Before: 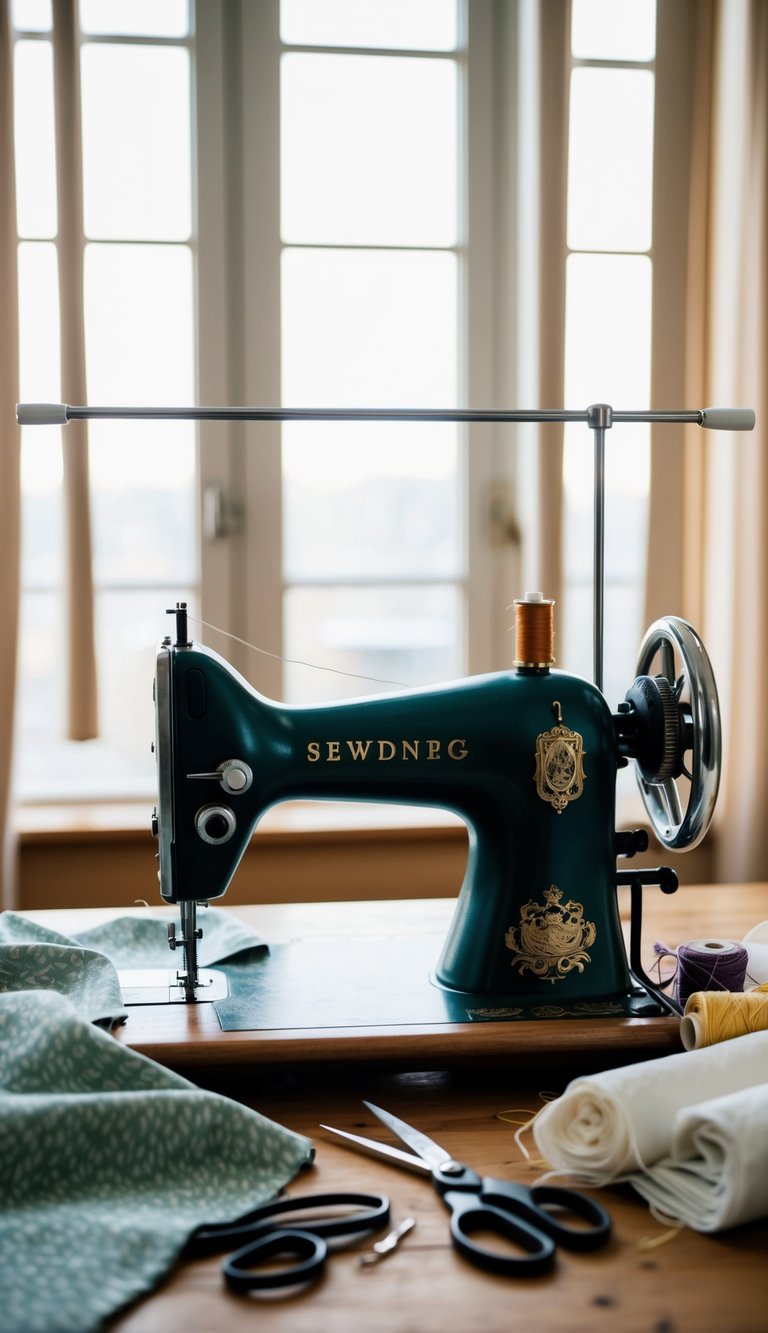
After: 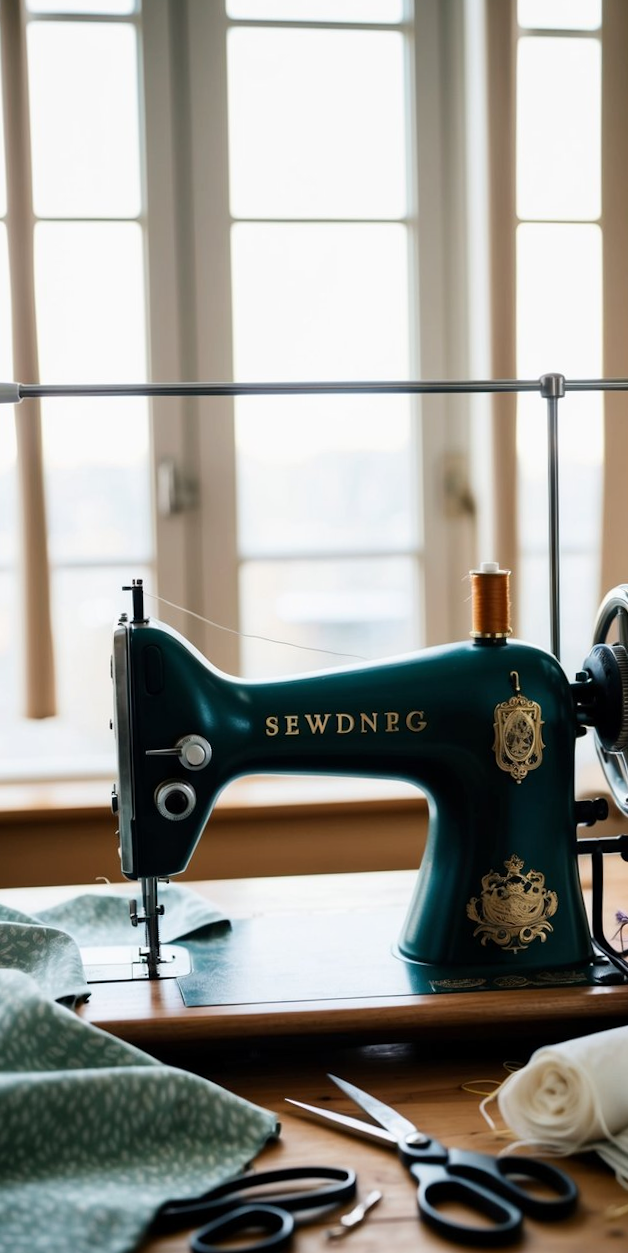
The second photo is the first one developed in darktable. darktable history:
crop and rotate: angle 1°, left 4.281%, top 0.642%, right 11.383%, bottom 2.486%
contrast brightness saturation: contrast 0.1, brightness 0.02, saturation 0.02
